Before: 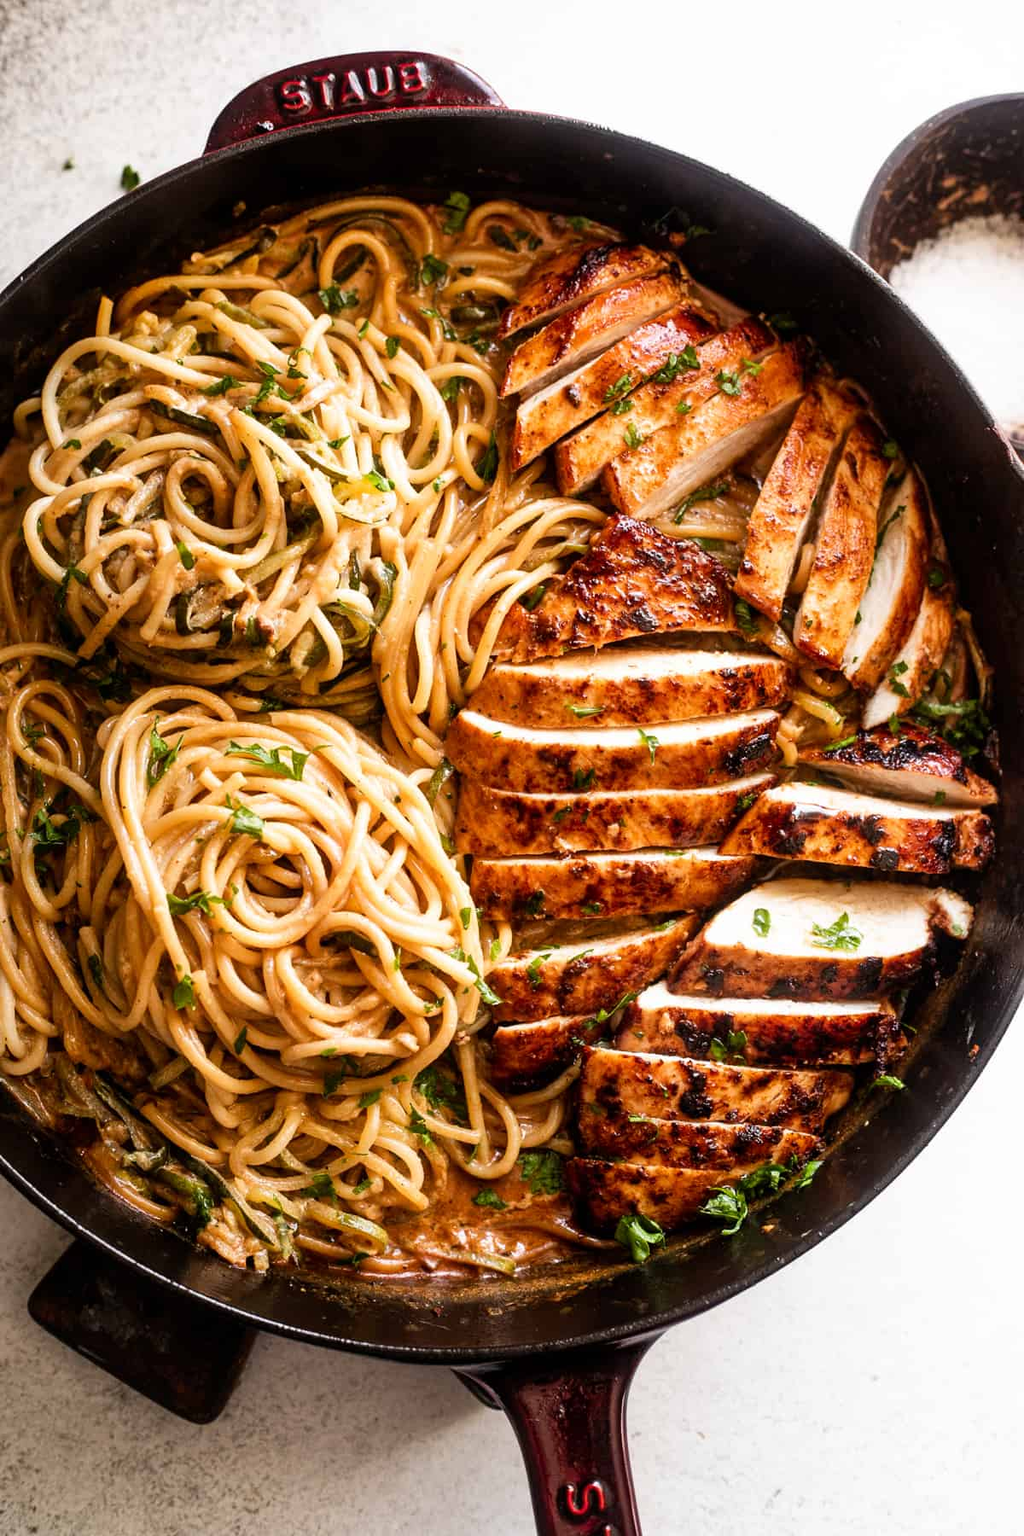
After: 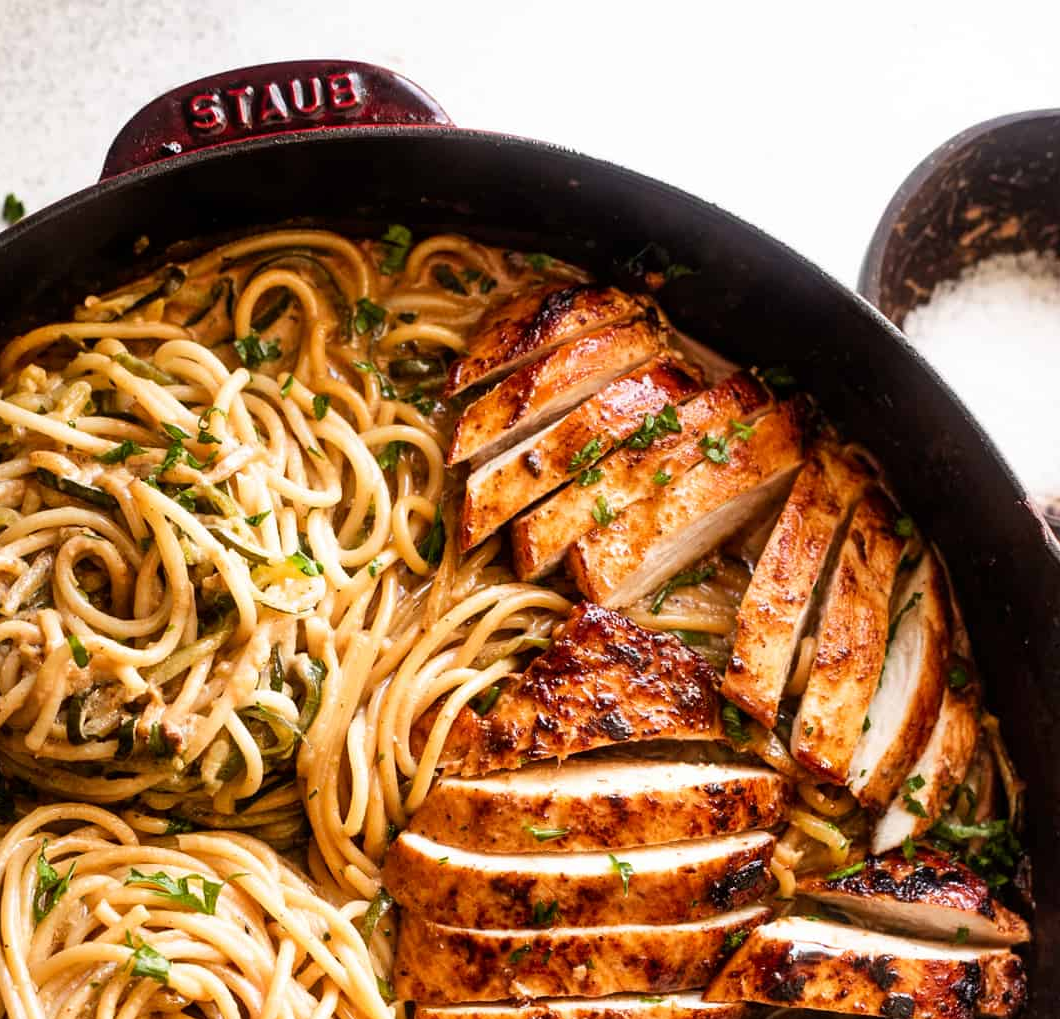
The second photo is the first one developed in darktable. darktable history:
crop and rotate: left 11.591%, bottom 43.341%
